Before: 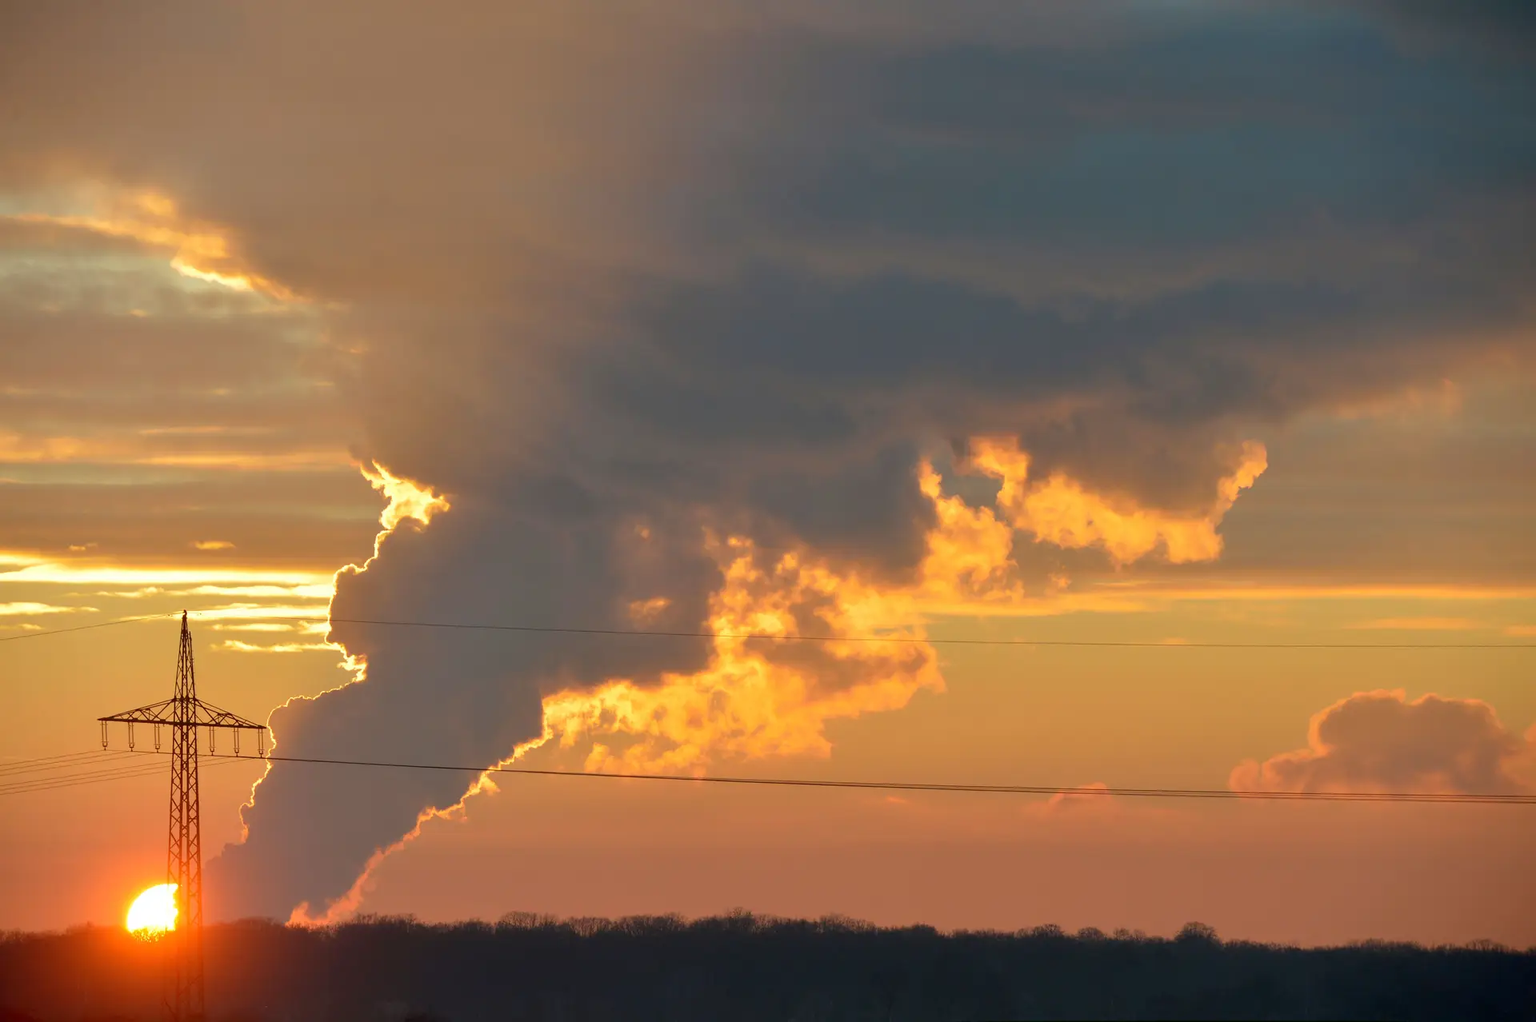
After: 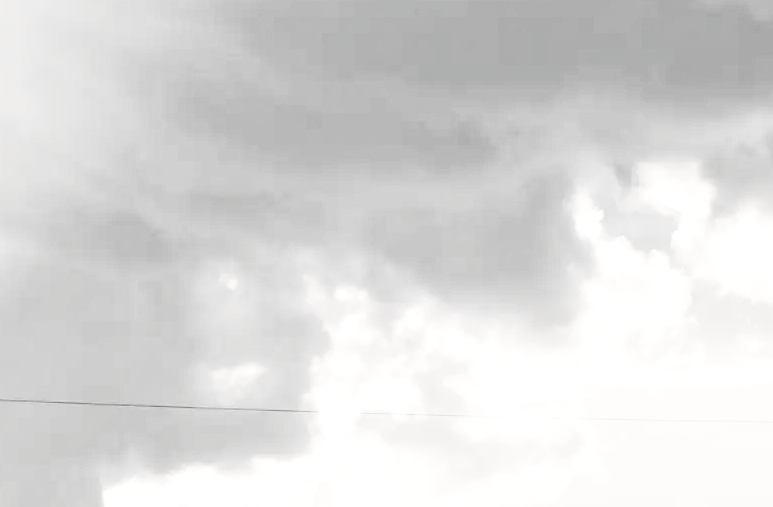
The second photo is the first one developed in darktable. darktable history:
crop: left 29.945%, top 29.989%, right 29.773%, bottom 30.154%
exposure: exposure 1.142 EV, compensate highlight preservation false
contrast brightness saturation: contrast 0.545, brightness 0.484, saturation -0.987
